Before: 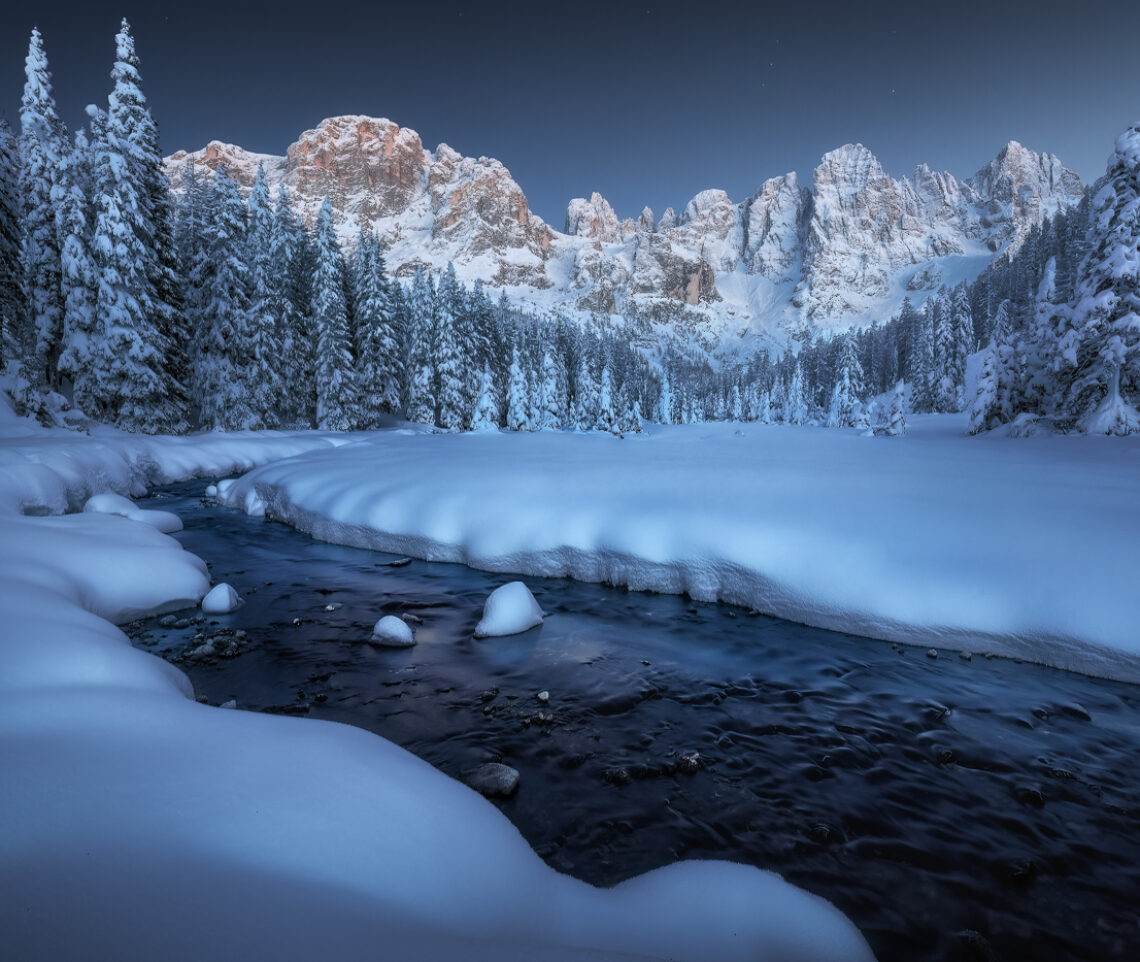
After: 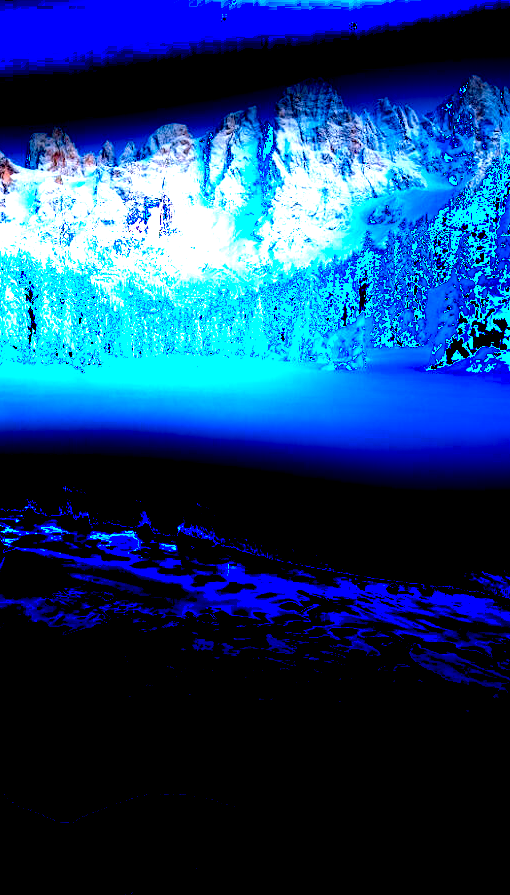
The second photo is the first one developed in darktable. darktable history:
exposure: black level correction 0.099, exposure 3.033 EV, compensate exposure bias true, compensate highlight preservation false
local contrast: on, module defaults
crop: left 47.301%, top 6.902%, right 7.93%
